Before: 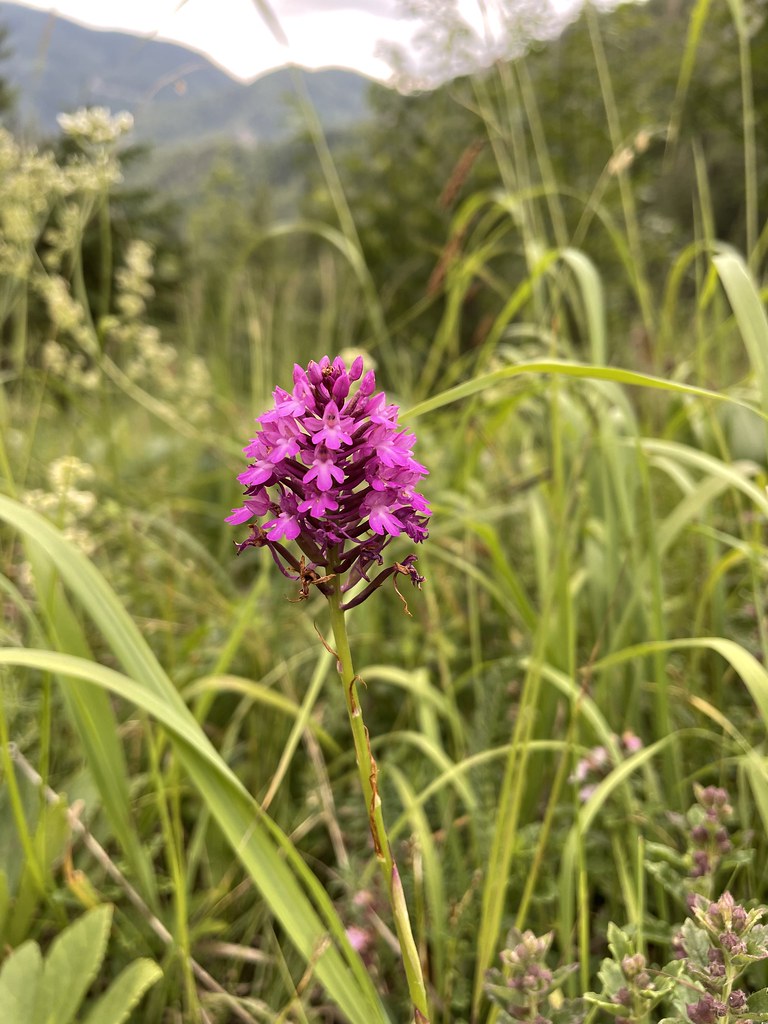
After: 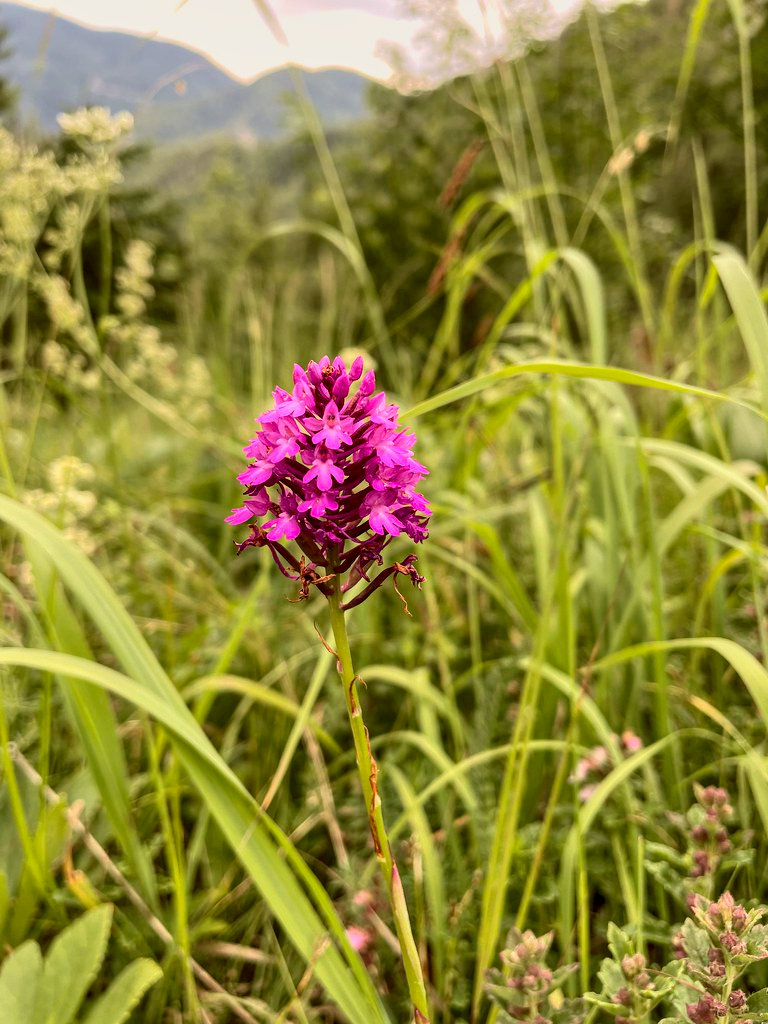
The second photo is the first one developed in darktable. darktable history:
local contrast: on, module defaults
tone curve: curves: ch0 [(0, 0) (0.091, 0.066) (0.184, 0.16) (0.491, 0.519) (0.748, 0.765) (1, 0.919)]; ch1 [(0, 0) (0.179, 0.173) (0.322, 0.32) (0.424, 0.424) (0.502, 0.504) (0.56, 0.575) (0.631, 0.675) (0.777, 0.806) (1, 1)]; ch2 [(0, 0) (0.434, 0.447) (0.485, 0.495) (0.524, 0.563) (0.676, 0.691) (1, 1)], color space Lab, independent channels, preserve colors none
